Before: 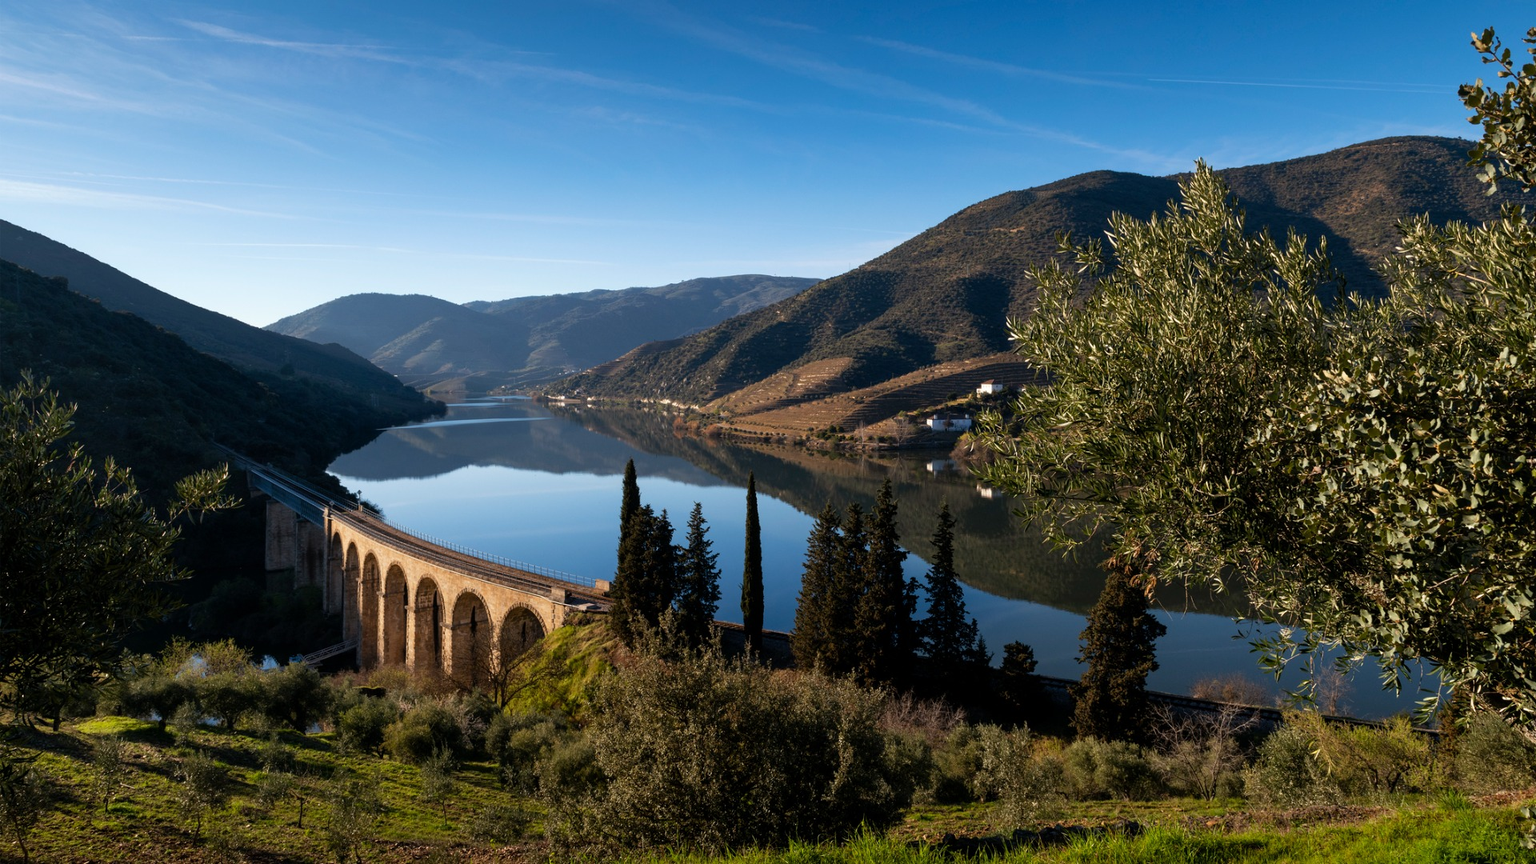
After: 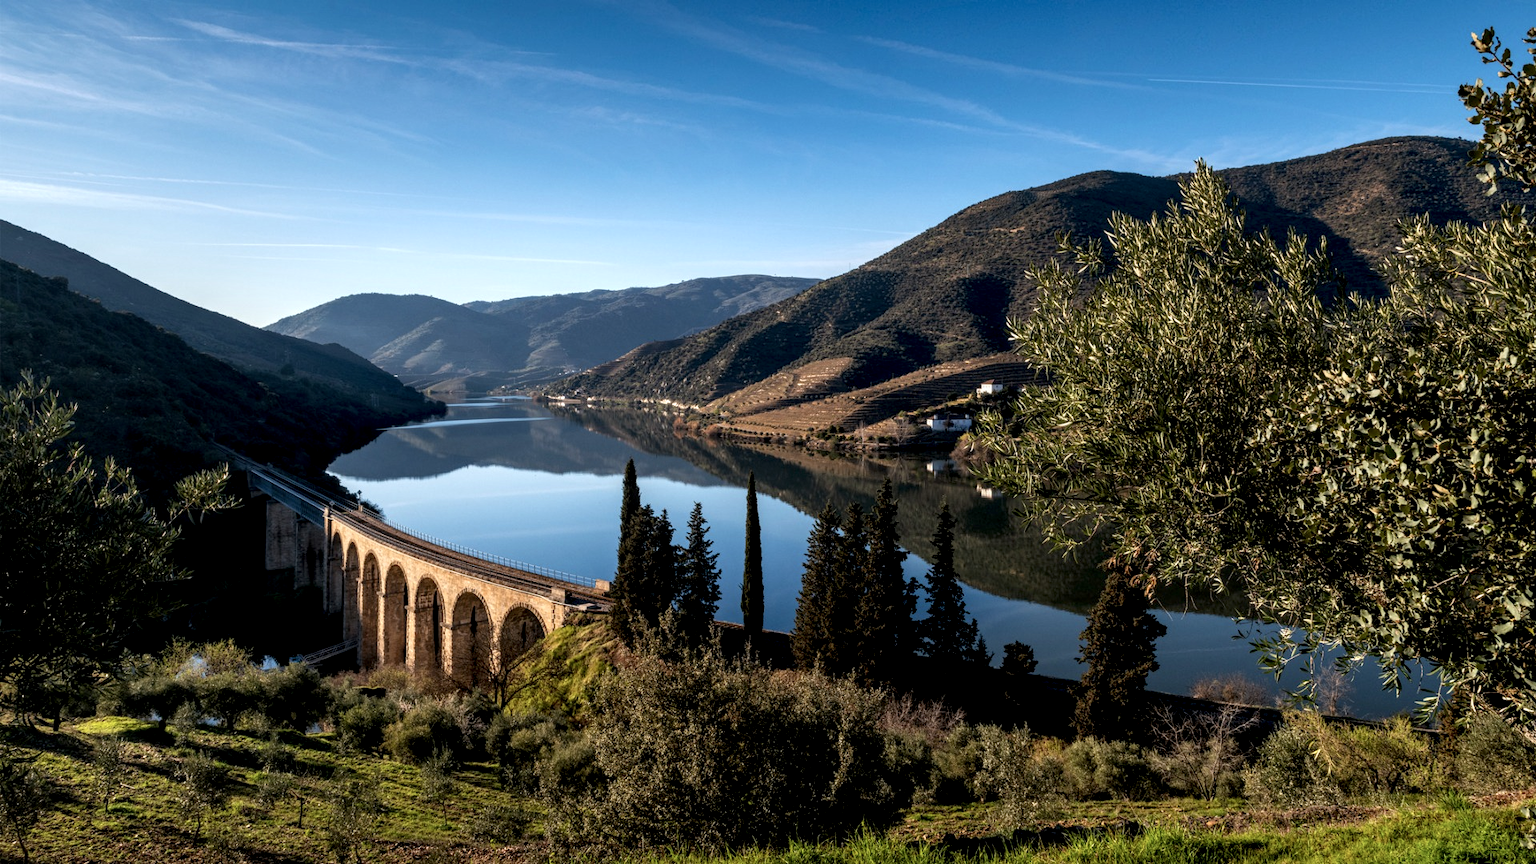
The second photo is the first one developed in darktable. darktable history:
contrast brightness saturation: saturation -0.034
local contrast: detail 160%
